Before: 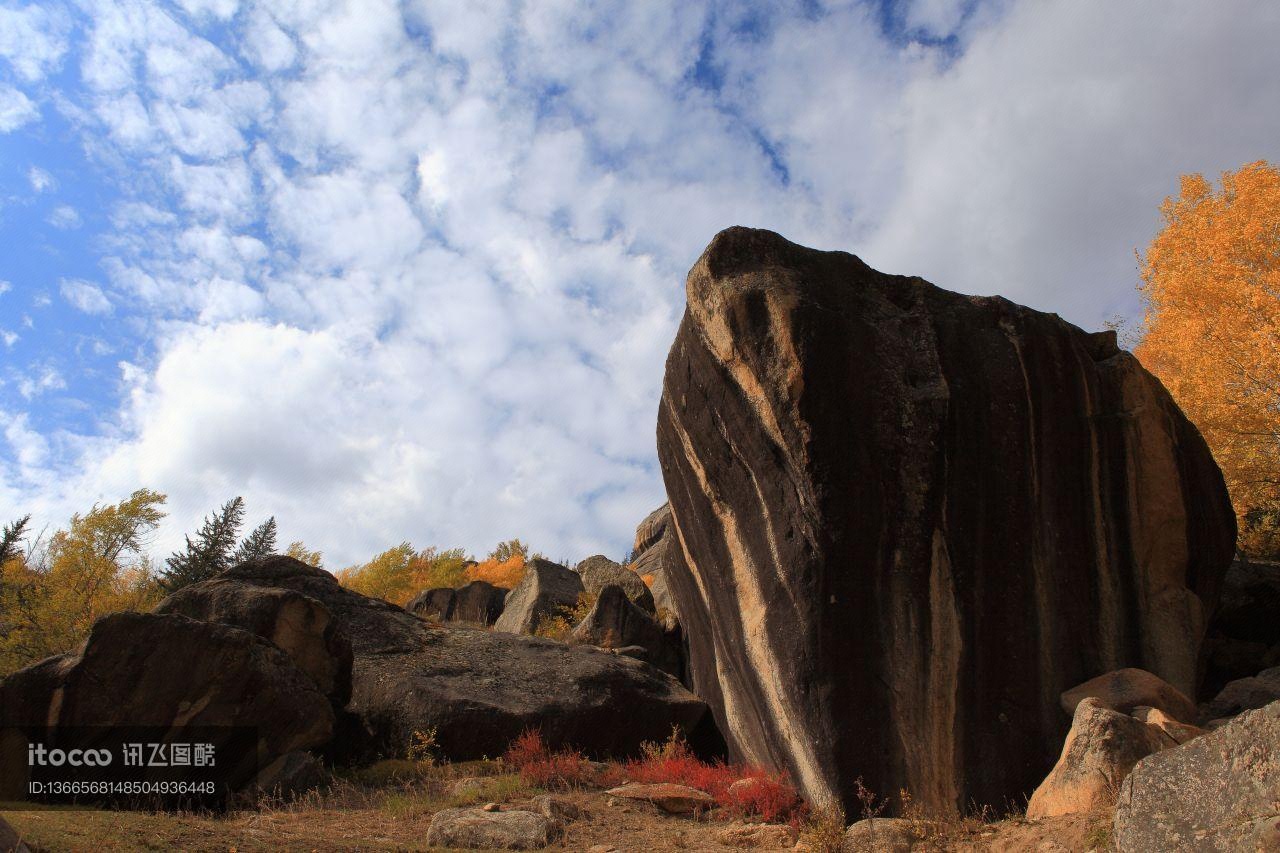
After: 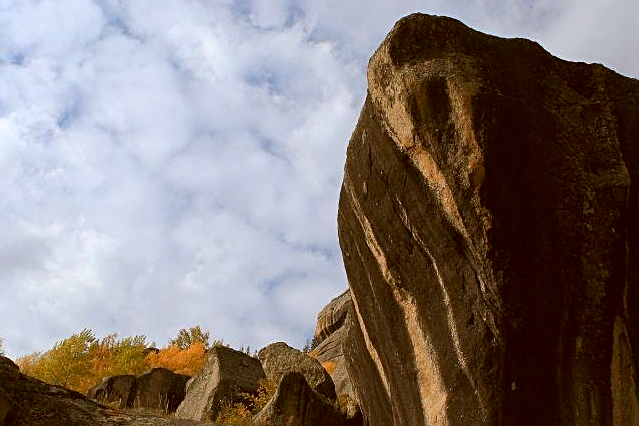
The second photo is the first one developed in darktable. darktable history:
white balance: red 0.976, blue 1.04
sharpen: on, module defaults
color correction: highlights a* -0.482, highlights b* 0.161, shadows a* 4.66, shadows b* 20.72
exposure: black level correction 0.001, compensate highlight preservation false
crop: left 25%, top 25%, right 25%, bottom 25%
